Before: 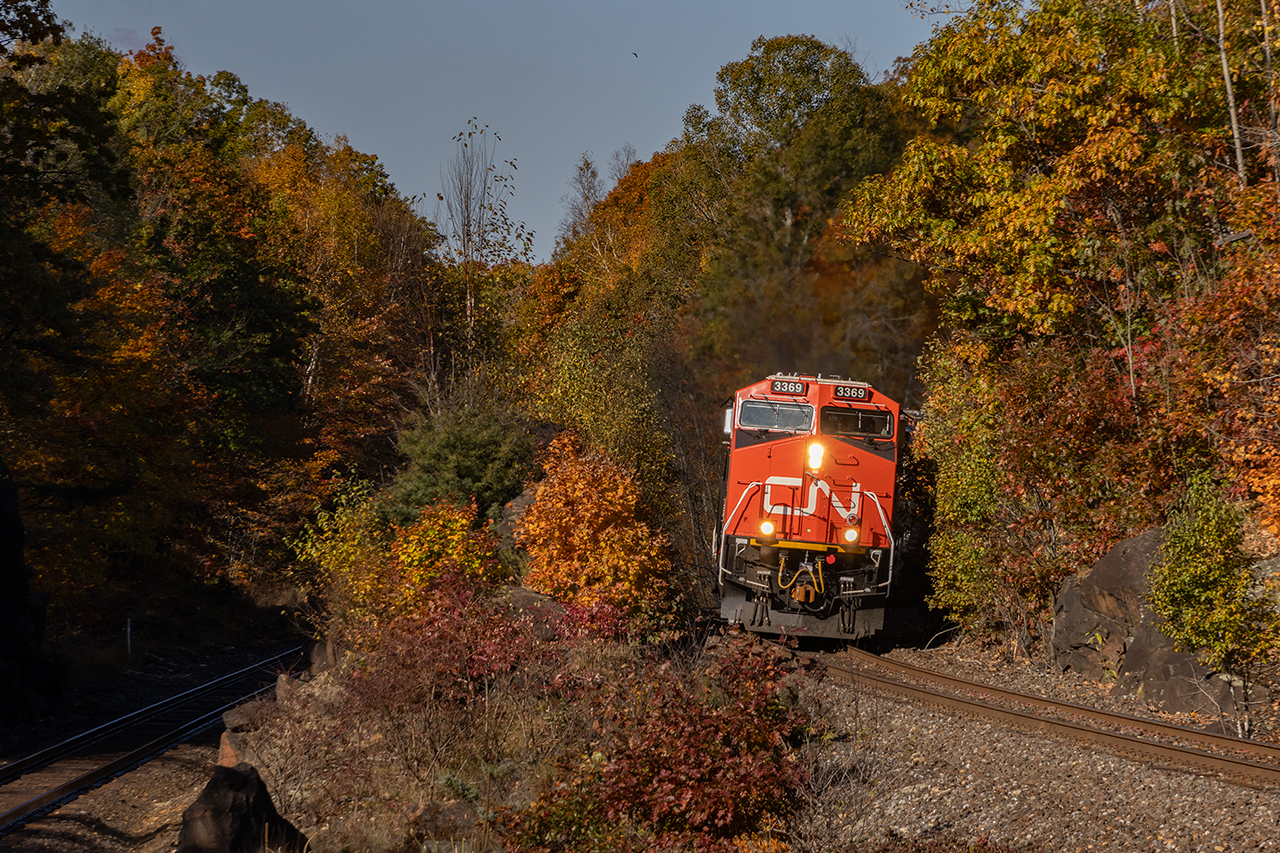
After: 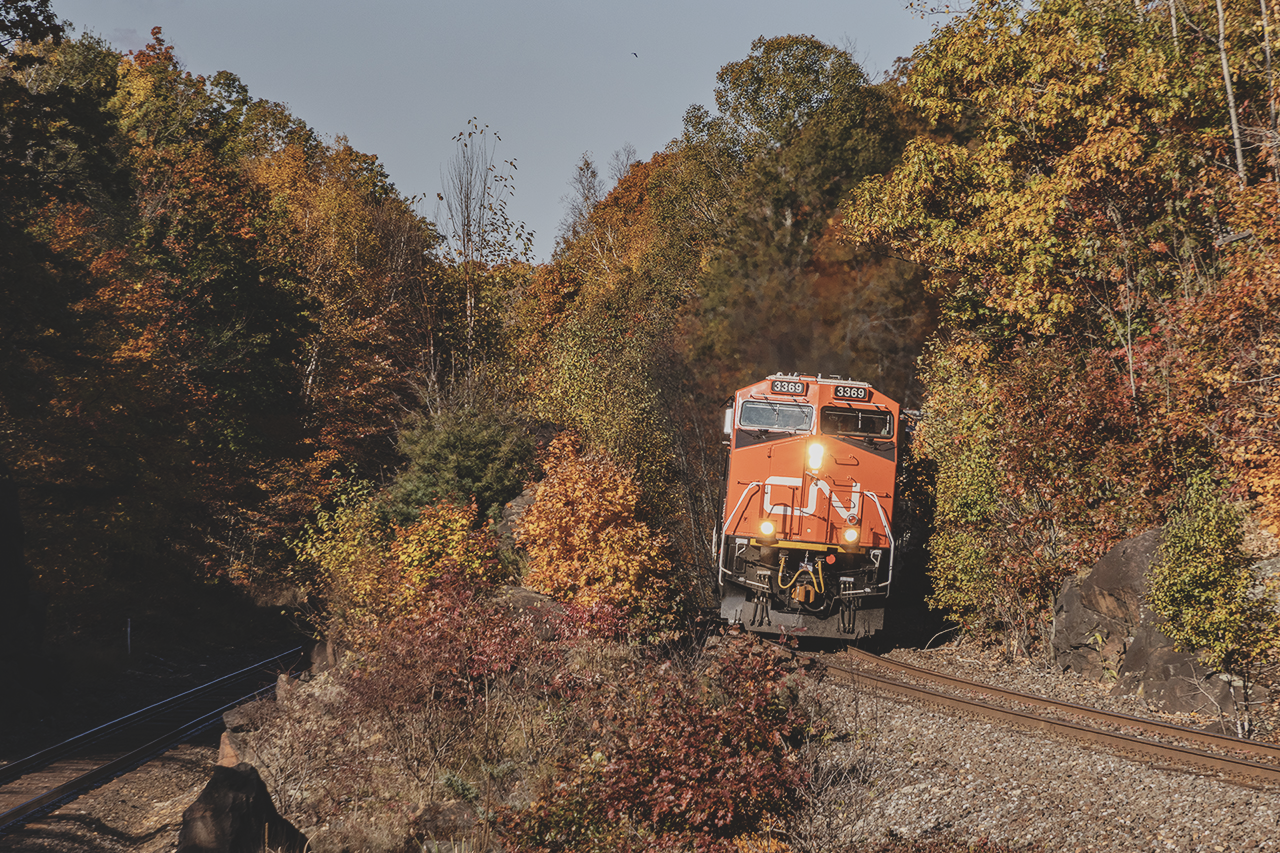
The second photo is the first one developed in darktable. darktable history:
local contrast: highlights 105%, shadows 102%, detail 120%, midtone range 0.2
exposure: exposure 0.202 EV, compensate highlight preservation false
base curve: curves: ch0 [(0, 0) (0.032, 0.025) (0.121, 0.166) (0.206, 0.329) (0.605, 0.79) (1, 1)], preserve colors none
contrast brightness saturation: contrast -0.265, saturation -0.441
